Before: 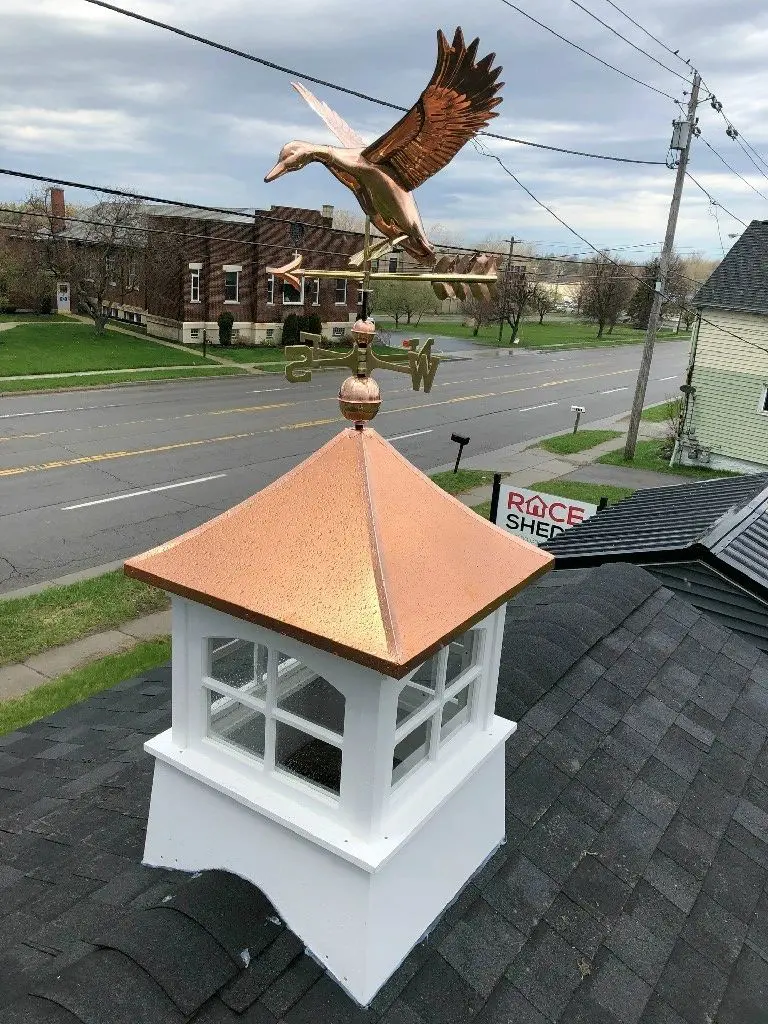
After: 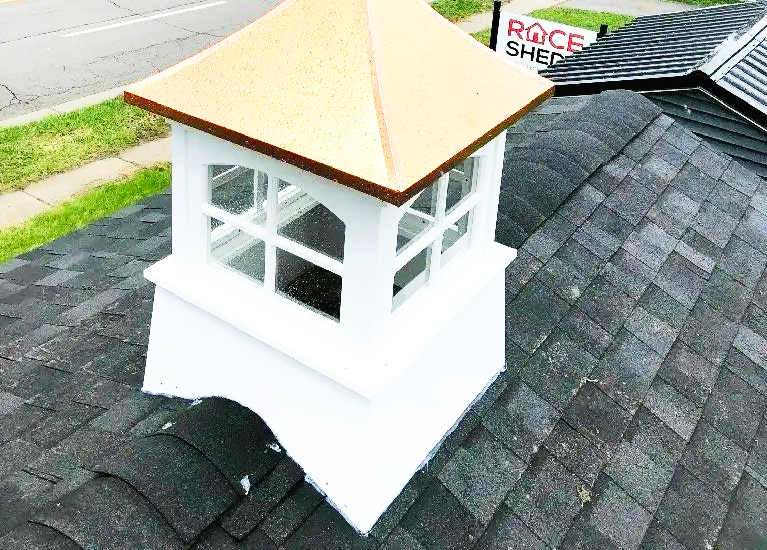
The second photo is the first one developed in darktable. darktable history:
contrast brightness saturation: contrast 0.2, brightness 0.15, saturation 0.14
crop and rotate: top 46.237%
base curve: curves: ch0 [(0, 0) (0.007, 0.004) (0.027, 0.03) (0.046, 0.07) (0.207, 0.54) (0.442, 0.872) (0.673, 0.972) (1, 1)], preserve colors none
